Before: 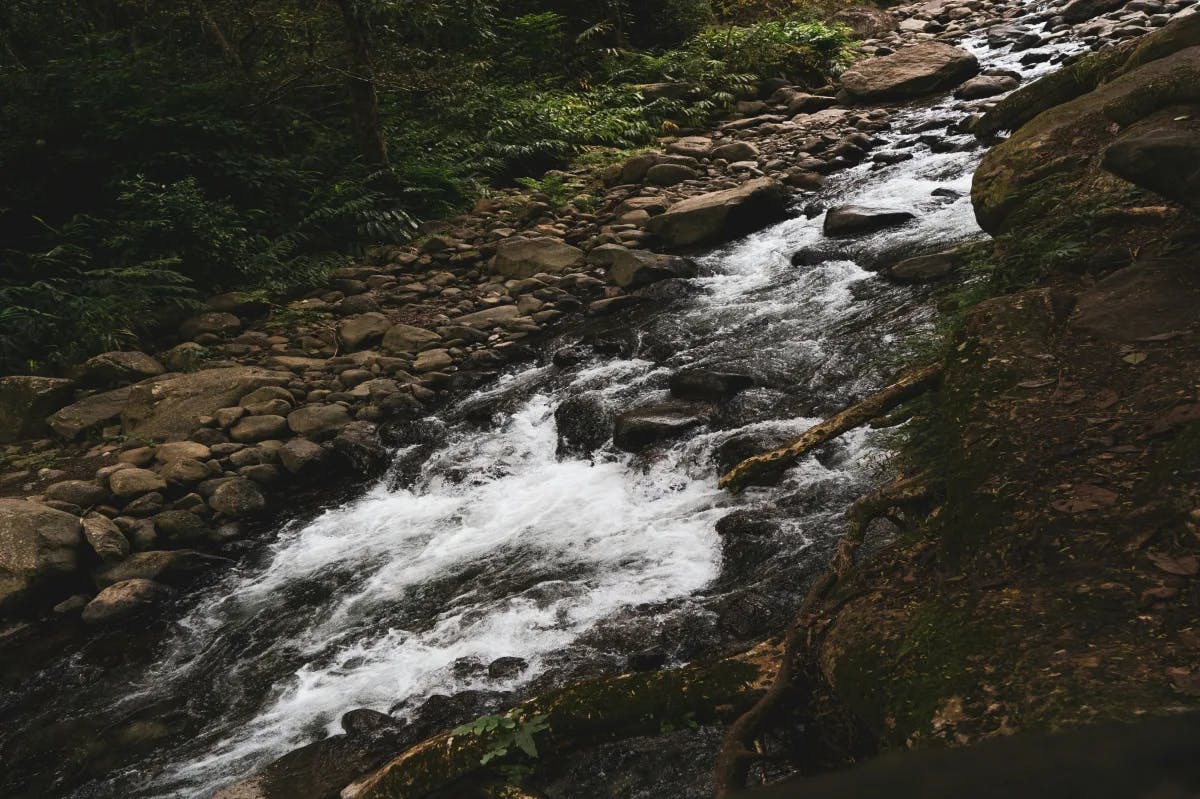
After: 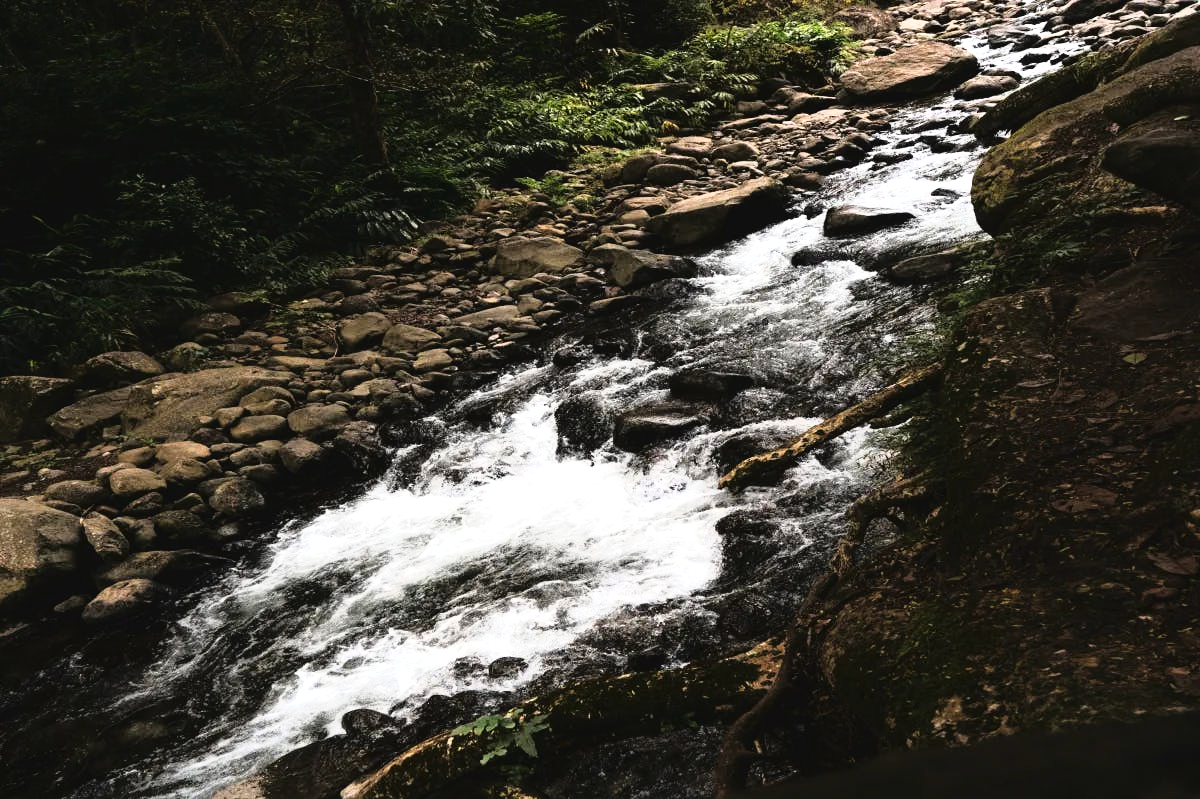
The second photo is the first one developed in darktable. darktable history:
tone curve: curves: ch0 [(0, 0.013) (0.129, 0.1) (0.327, 0.382) (0.489, 0.573) (0.66, 0.748) (0.858, 0.926) (1, 0.977)]; ch1 [(0, 0) (0.353, 0.344) (0.45, 0.46) (0.498, 0.495) (0.521, 0.506) (0.563, 0.559) (0.592, 0.585) (0.657, 0.655) (1, 1)]; ch2 [(0, 0) (0.333, 0.346) (0.375, 0.375) (0.427, 0.44) (0.5, 0.501) (0.505, 0.499) (0.528, 0.533) (0.579, 0.61) (0.612, 0.644) (0.66, 0.715) (1, 1)], color space Lab, linked channels, preserve colors none
tone equalizer: -8 EV -0.787 EV, -7 EV -0.685 EV, -6 EV -0.565 EV, -5 EV -0.423 EV, -3 EV 0.375 EV, -2 EV 0.6 EV, -1 EV 0.69 EV, +0 EV 0.776 EV
